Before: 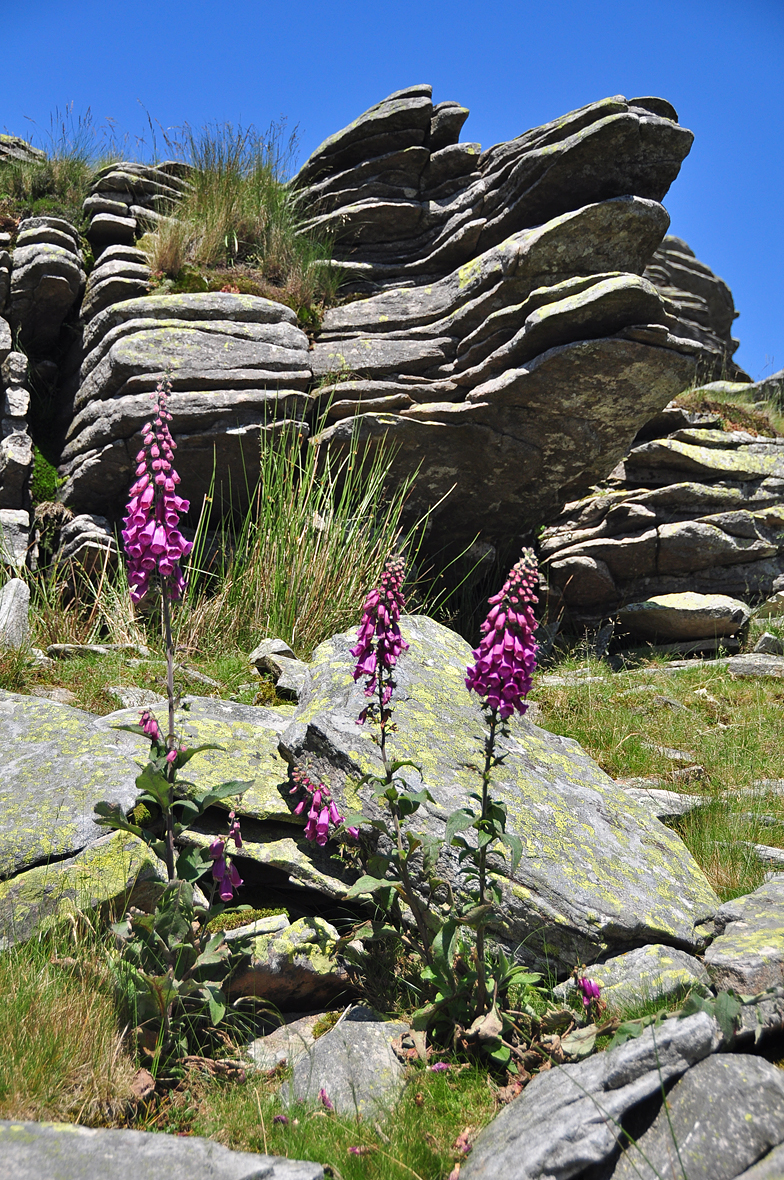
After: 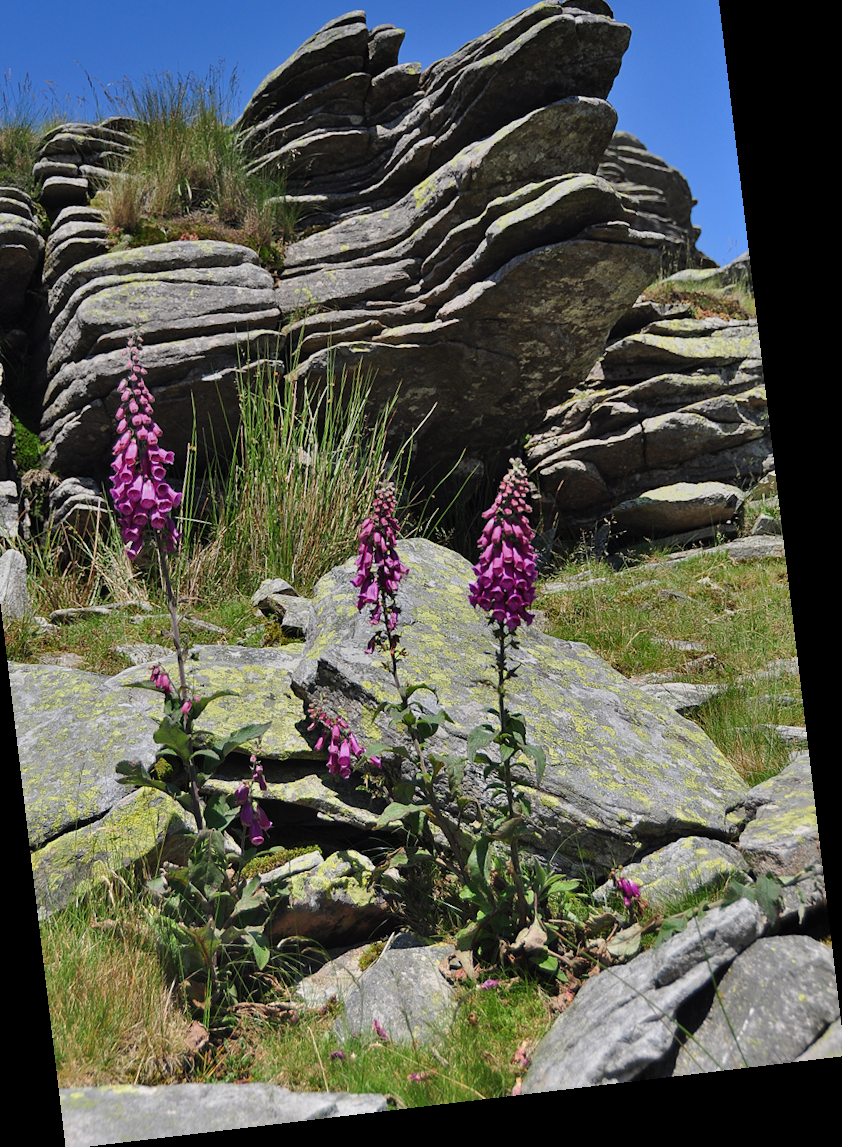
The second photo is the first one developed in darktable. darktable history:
shadows and highlights: shadows 37.27, highlights -28.18, soften with gaussian
rotate and perspective: rotation -6.83°, automatic cropping off
crop and rotate: left 8.262%, top 9.226%
graduated density: rotation 5.63°, offset 76.9
